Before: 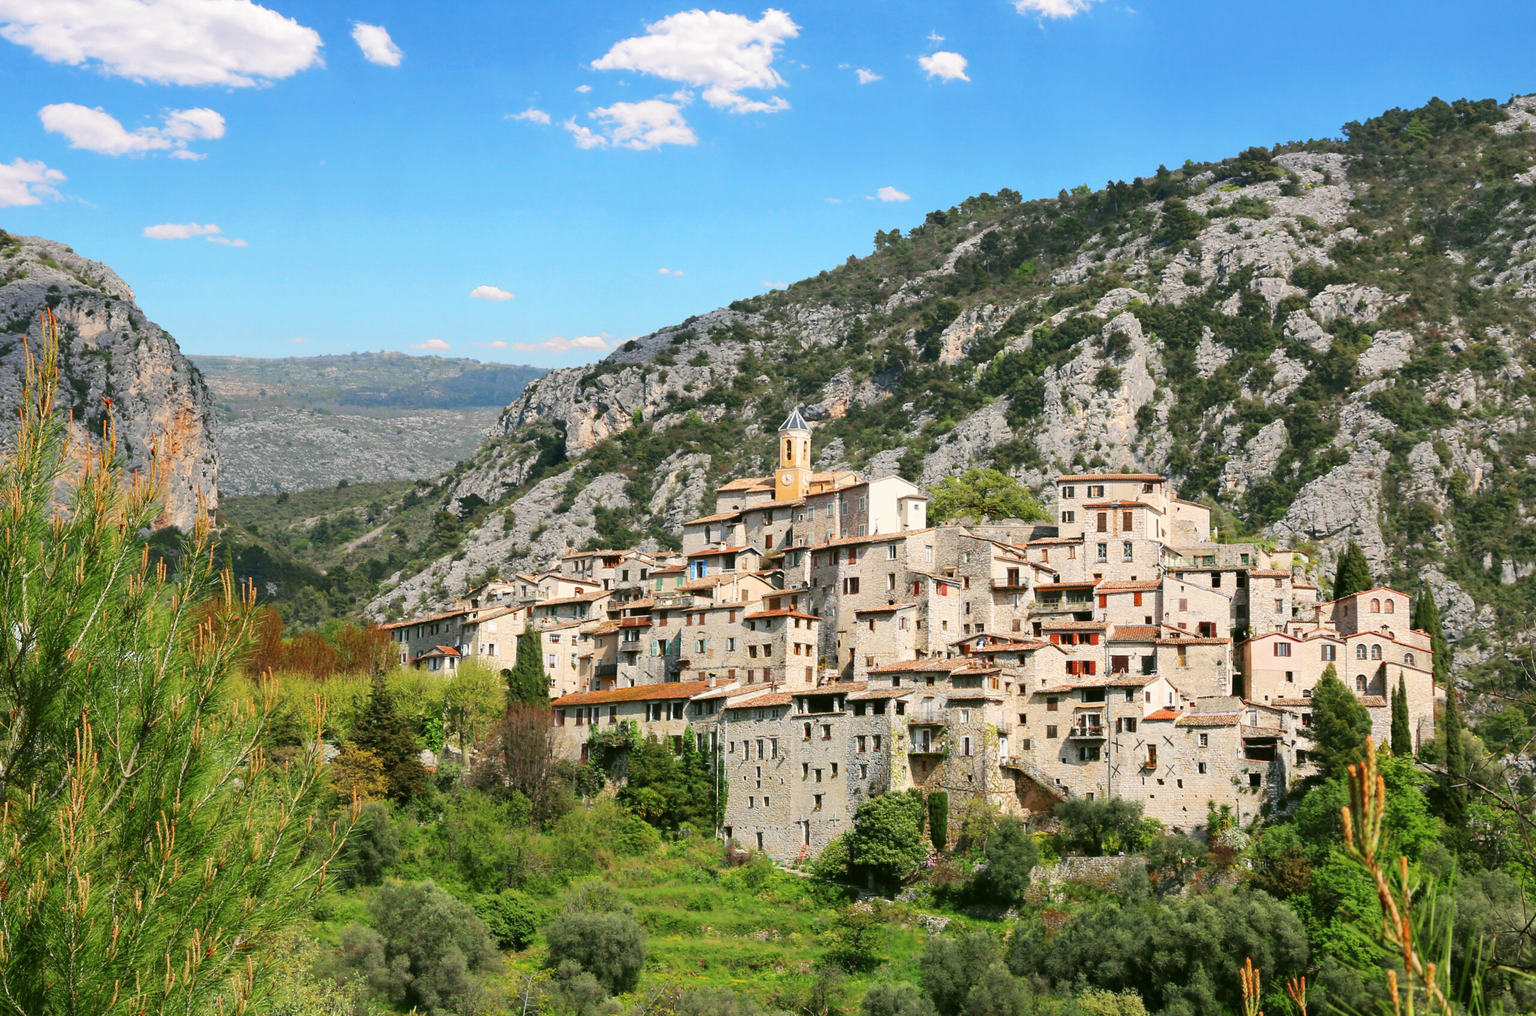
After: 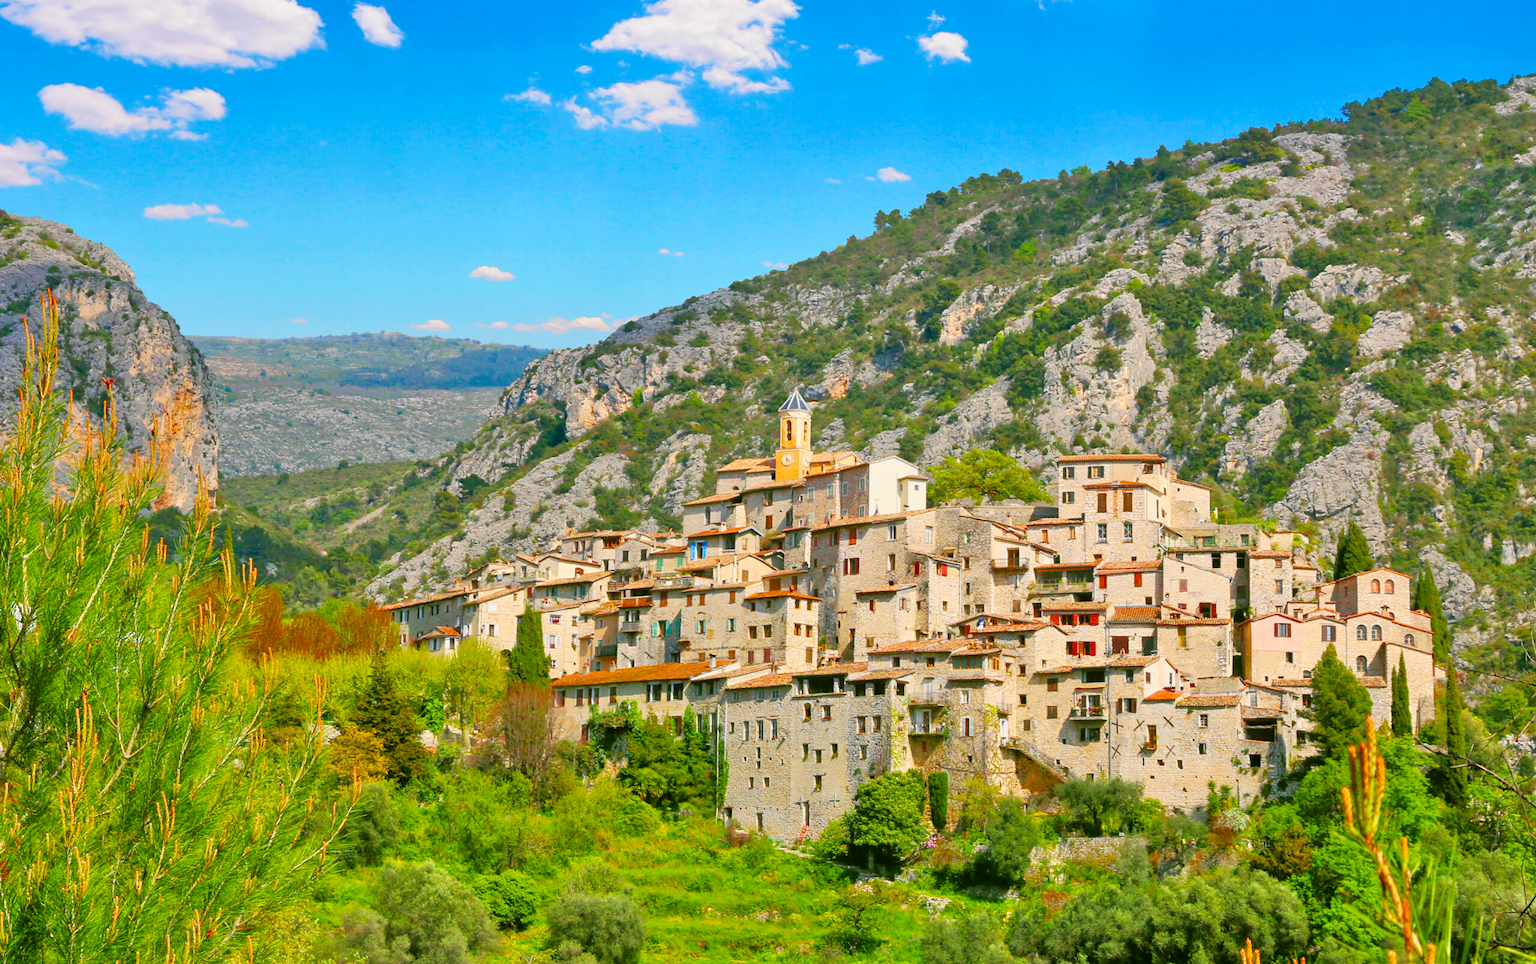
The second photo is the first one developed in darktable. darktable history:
velvia: strength 51.4%, mid-tones bias 0.514
crop and rotate: top 2.007%, bottom 3.092%
exposure: exposure -0.15 EV, compensate highlight preservation false
tone equalizer: -7 EV 0.159 EV, -6 EV 0.614 EV, -5 EV 1.12 EV, -4 EV 1.33 EV, -3 EV 1.16 EV, -2 EV 0.6 EV, -1 EV 0.146 EV
